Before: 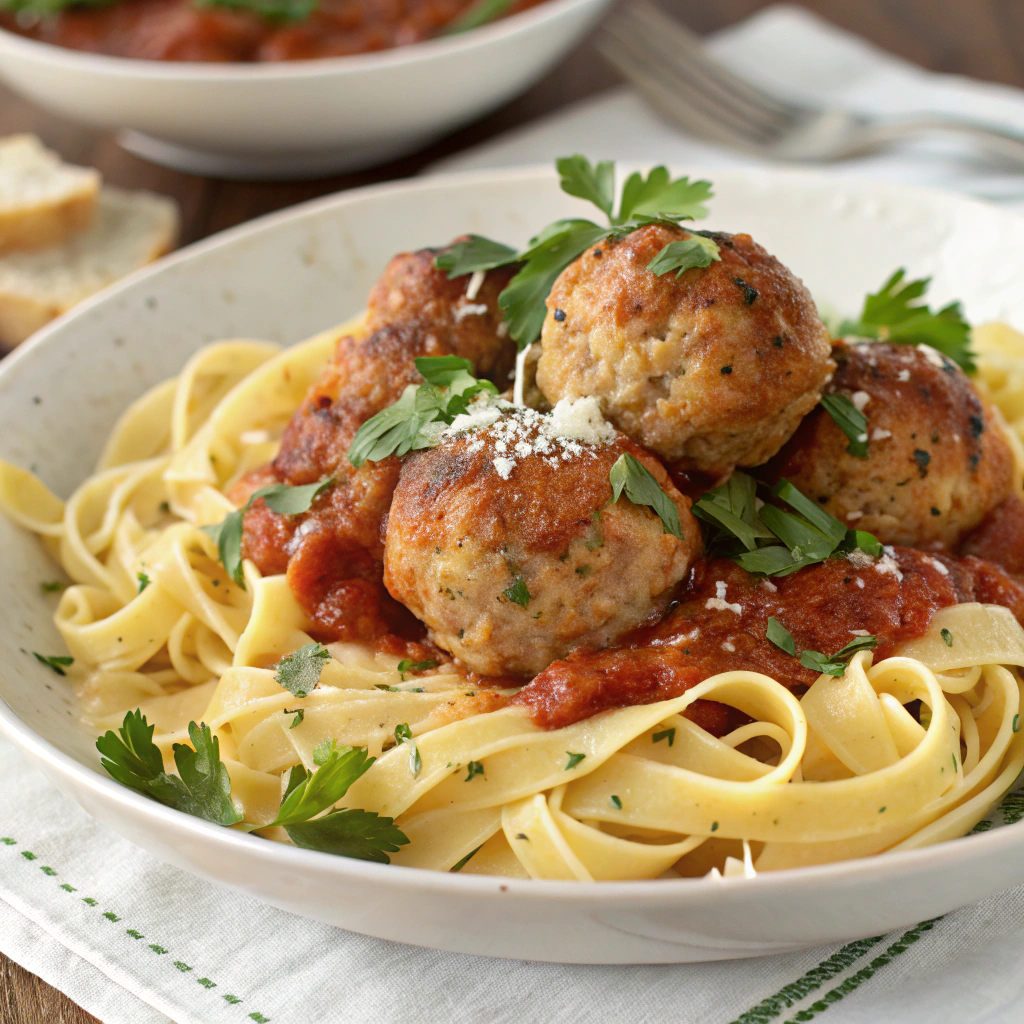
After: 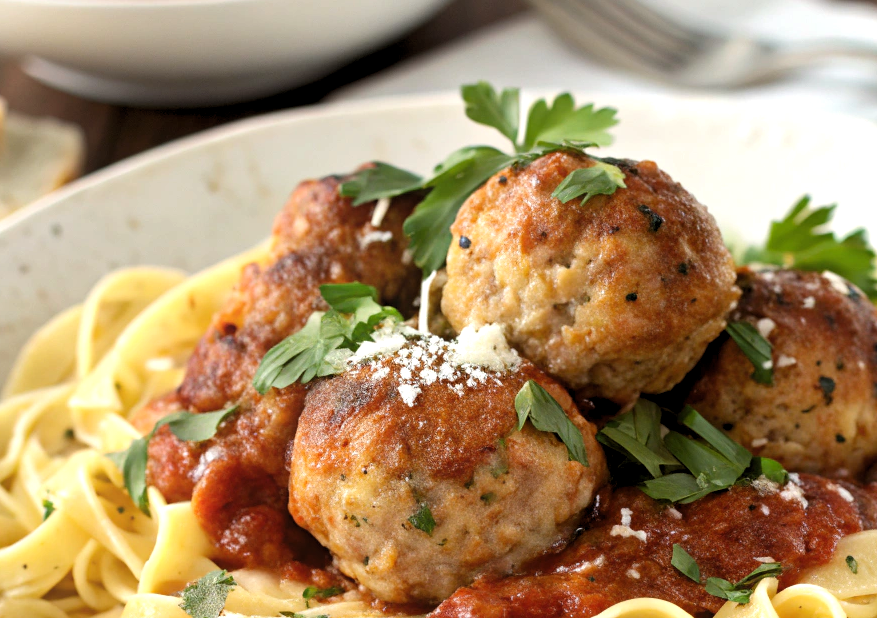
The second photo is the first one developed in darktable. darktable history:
crop and rotate: left 9.345%, top 7.22%, right 4.982%, bottom 32.331%
levels: levels [0.055, 0.477, 0.9]
